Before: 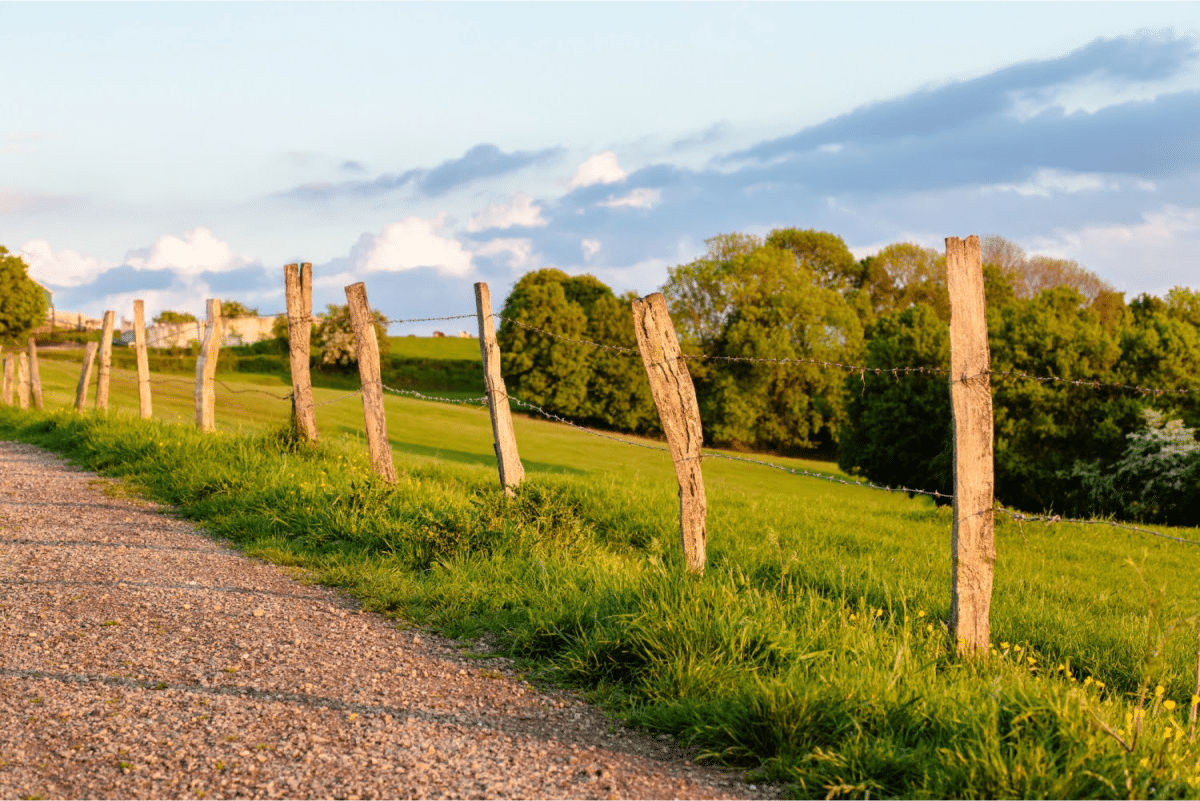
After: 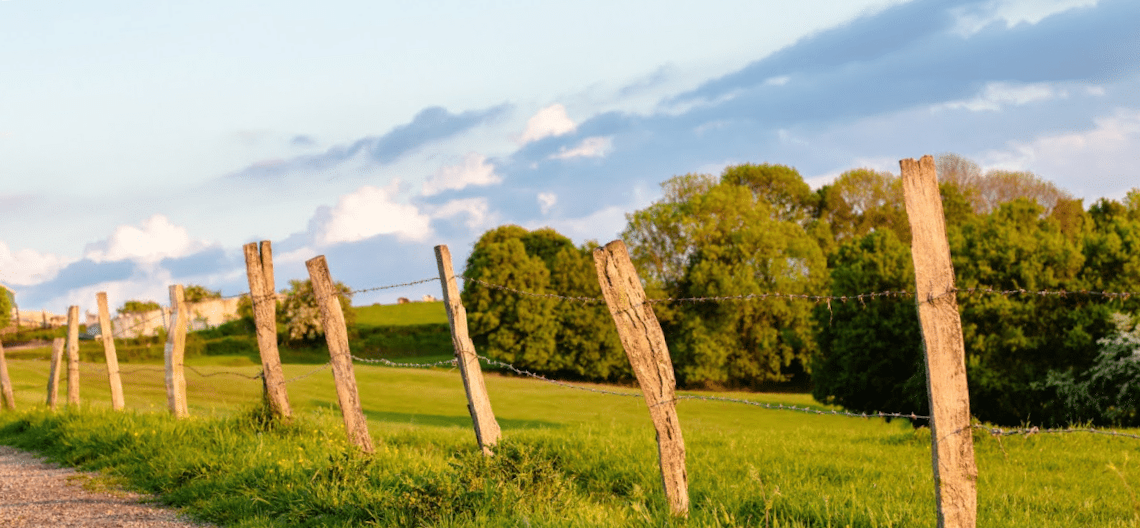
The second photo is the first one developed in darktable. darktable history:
rotate and perspective: rotation -5°, crop left 0.05, crop right 0.952, crop top 0.11, crop bottom 0.89
crop: bottom 24.988%
